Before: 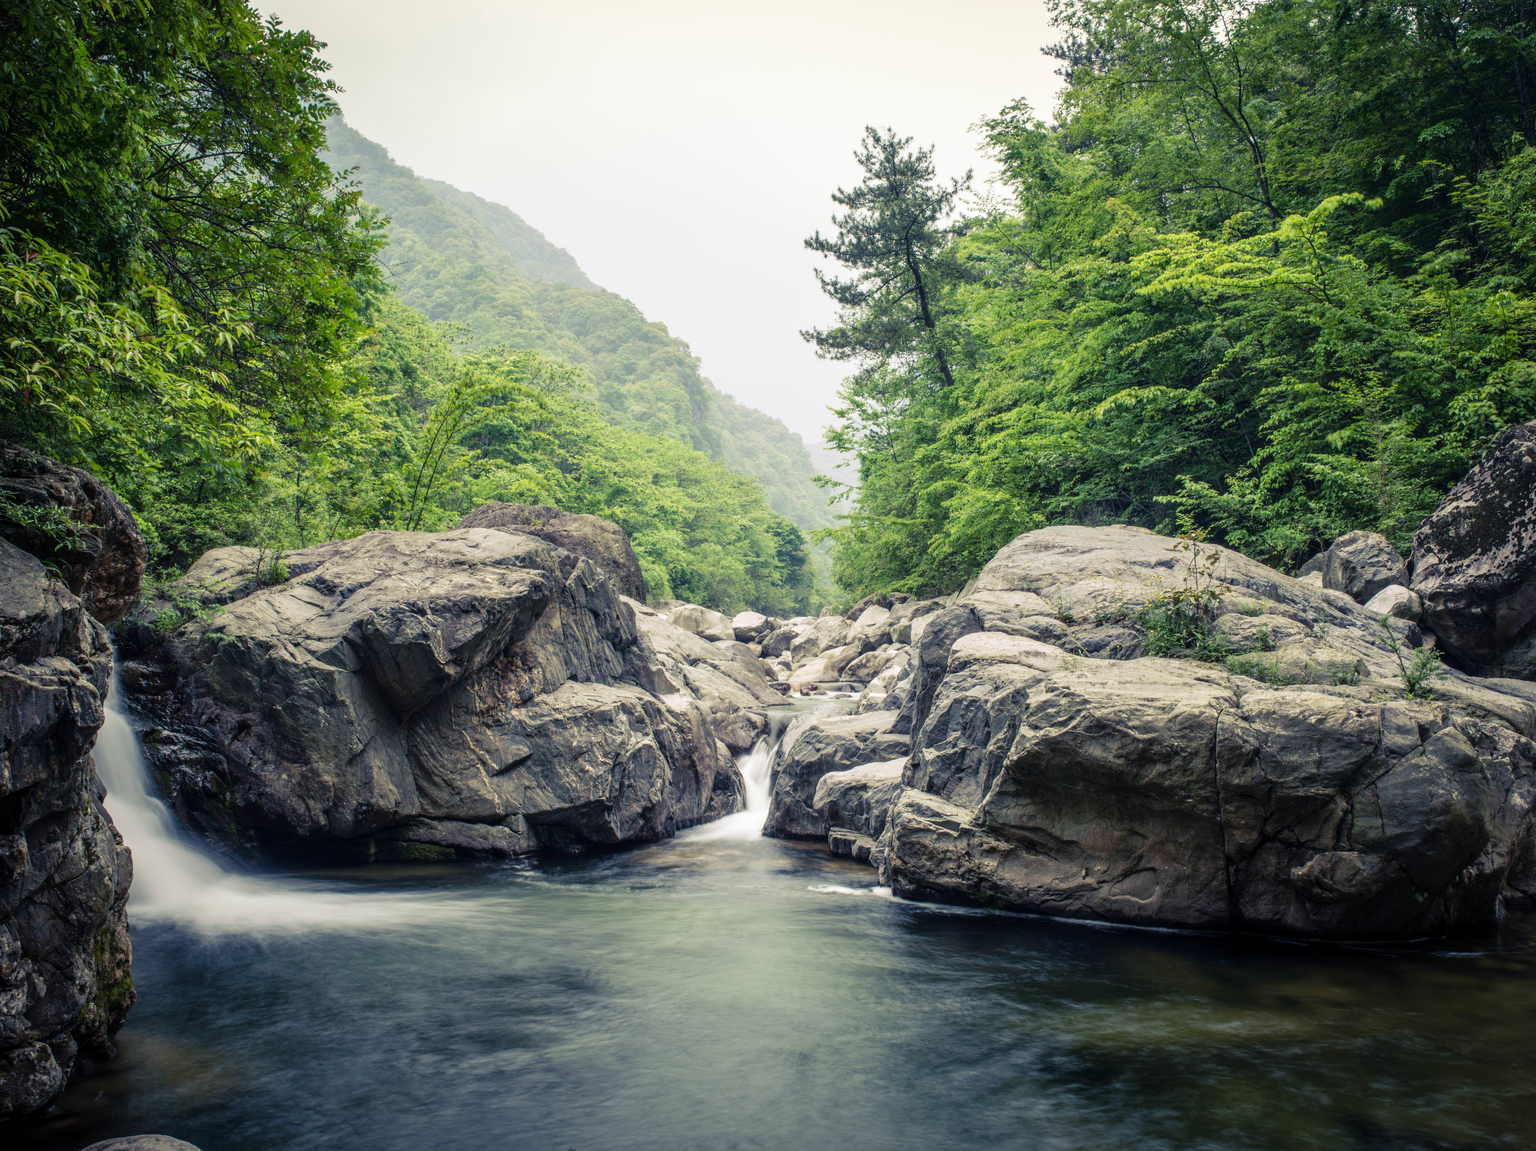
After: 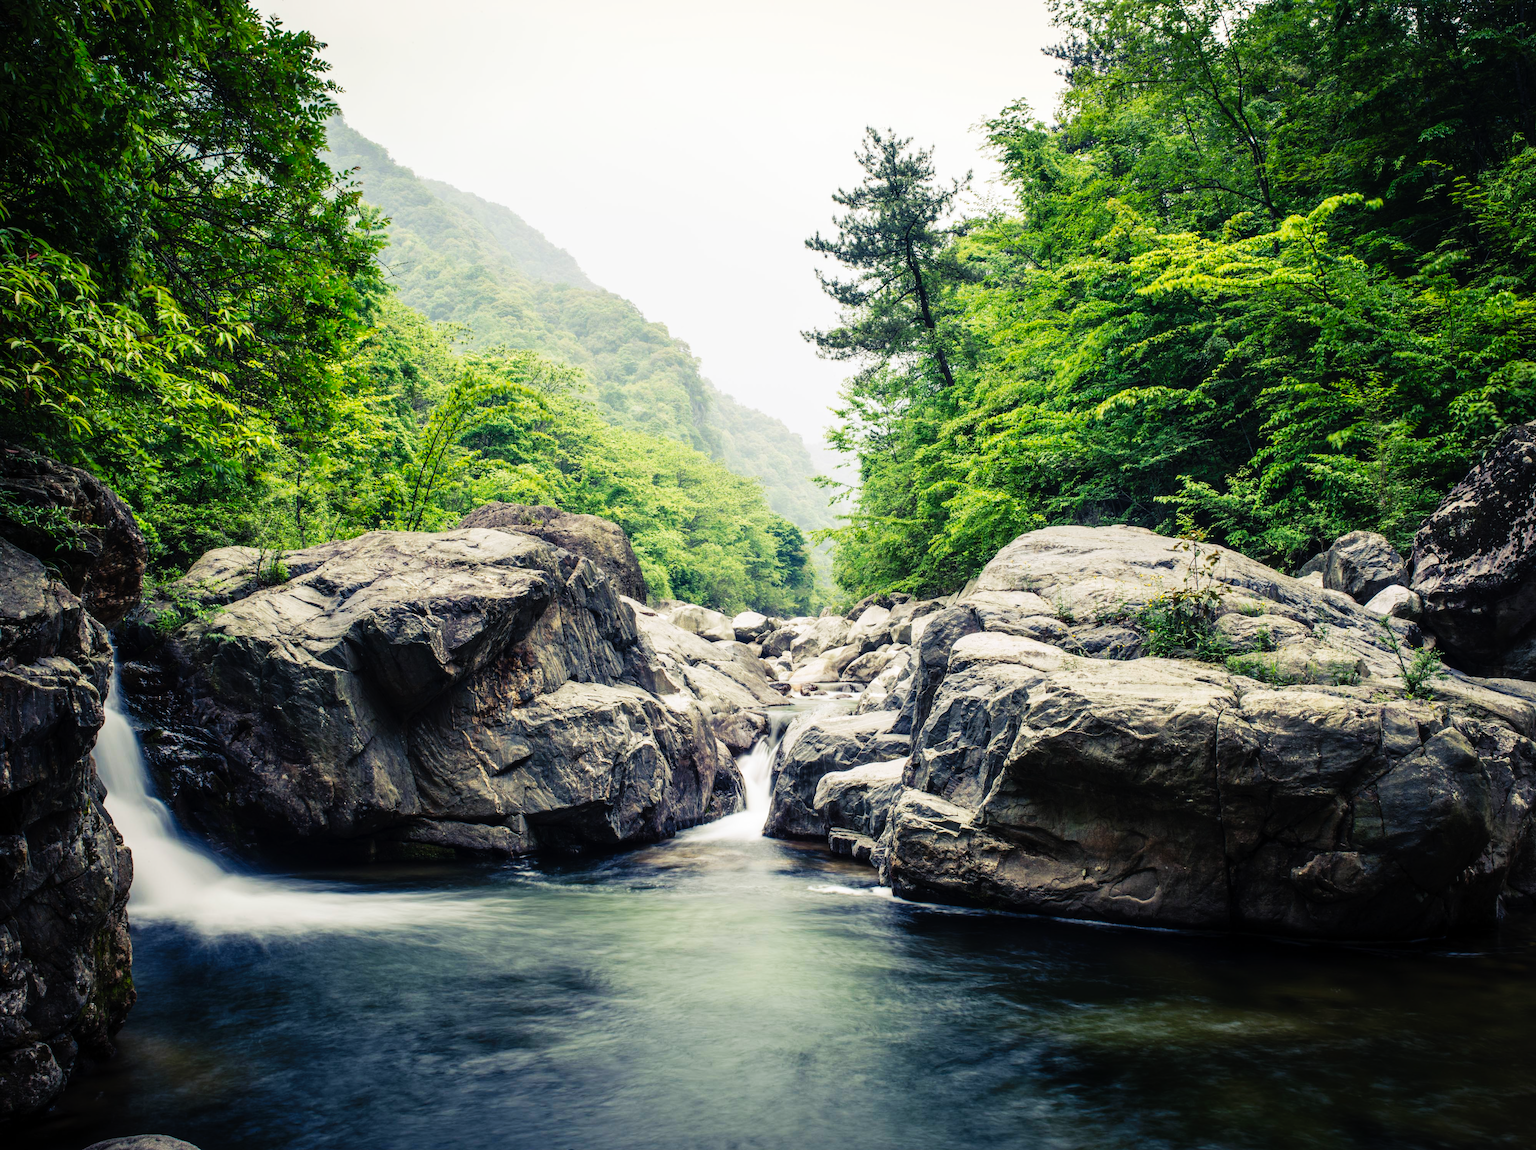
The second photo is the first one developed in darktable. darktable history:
tone curve: curves: ch0 [(0, 0) (0.003, 0.002) (0.011, 0.006) (0.025, 0.014) (0.044, 0.02) (0.069, 0.027) (0.1, 0.036) (0.136, 0.05) (0.177, 0.081) (0.224, 0.118) (0.277, 0.183) (0.335, 0.262) (0.399, 0.351) (0.468, 0.456) (0.543, 0.571) (0.623, 0.692) (0.709, 0.795) (0.801, 0.88) (0.898, 0.948) (1, 1)], preserve colors none
